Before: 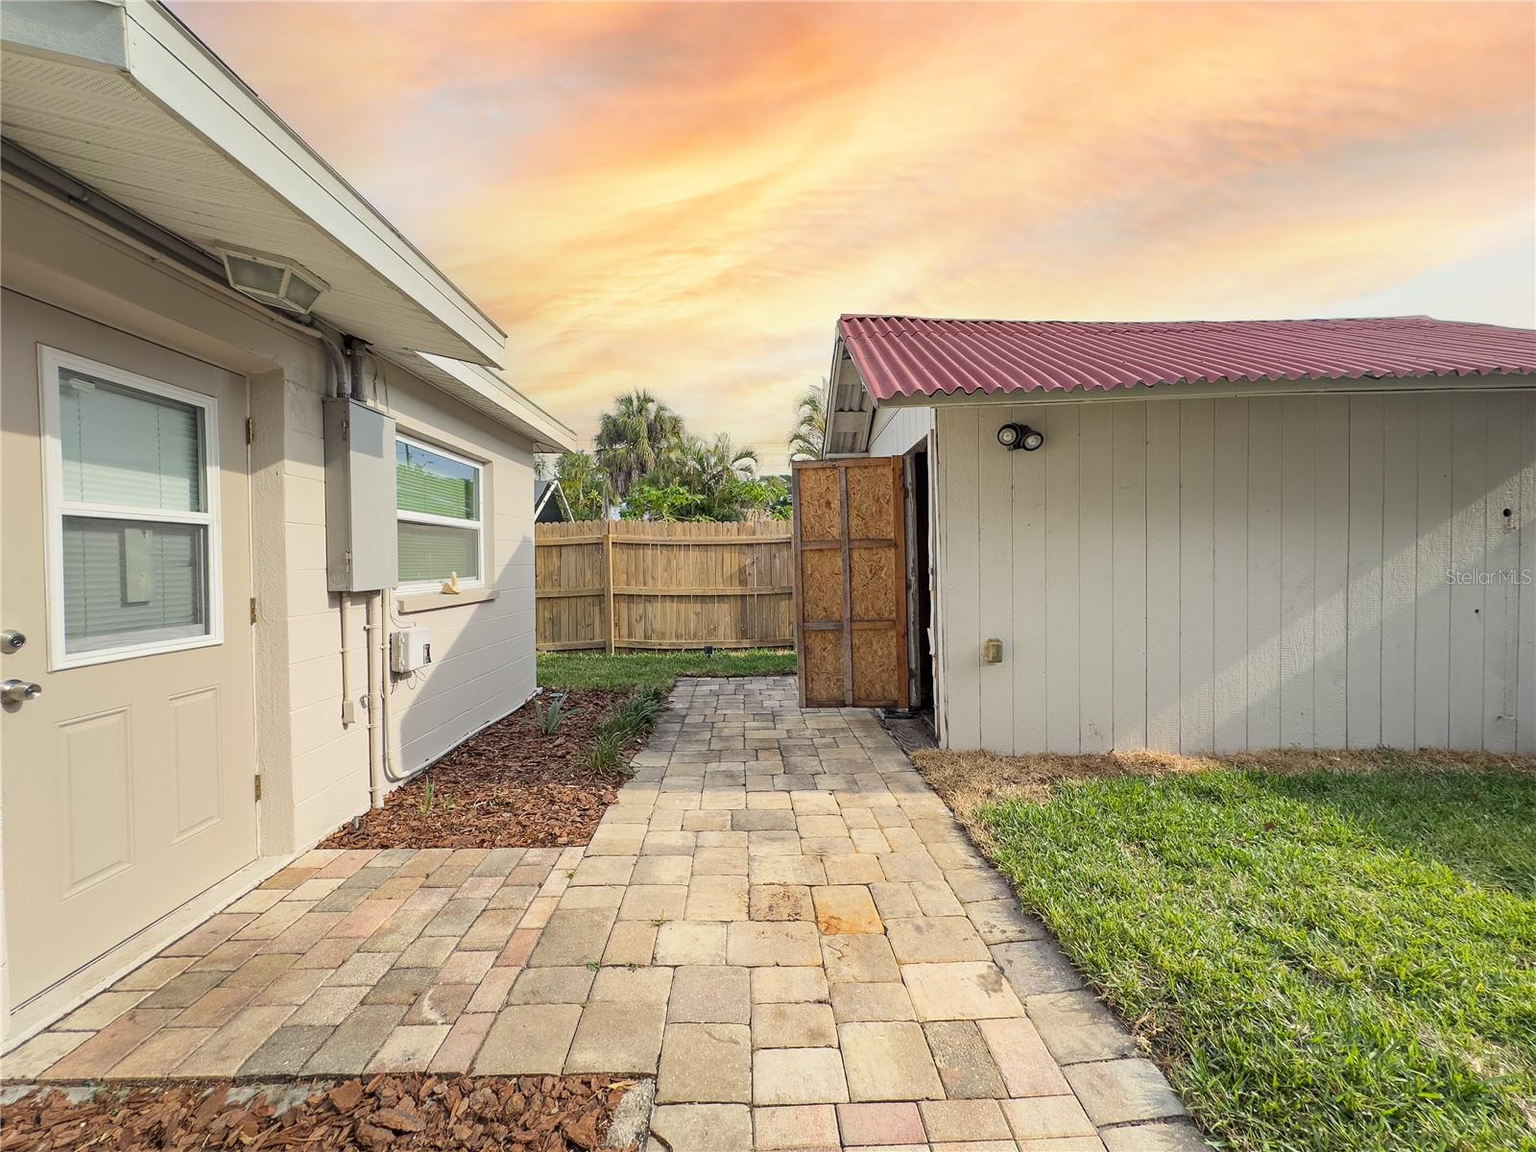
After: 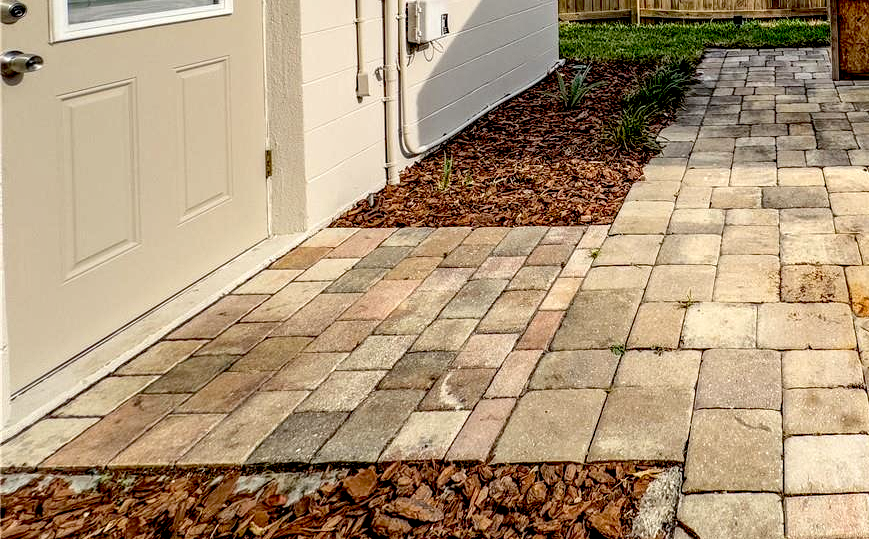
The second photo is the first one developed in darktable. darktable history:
crop and rotate: top 54.798%, right 45.666%, bottom 0.205%
exposure: black level correction 0.058, compensate highlight preservation false
local contrast: detail 160%
